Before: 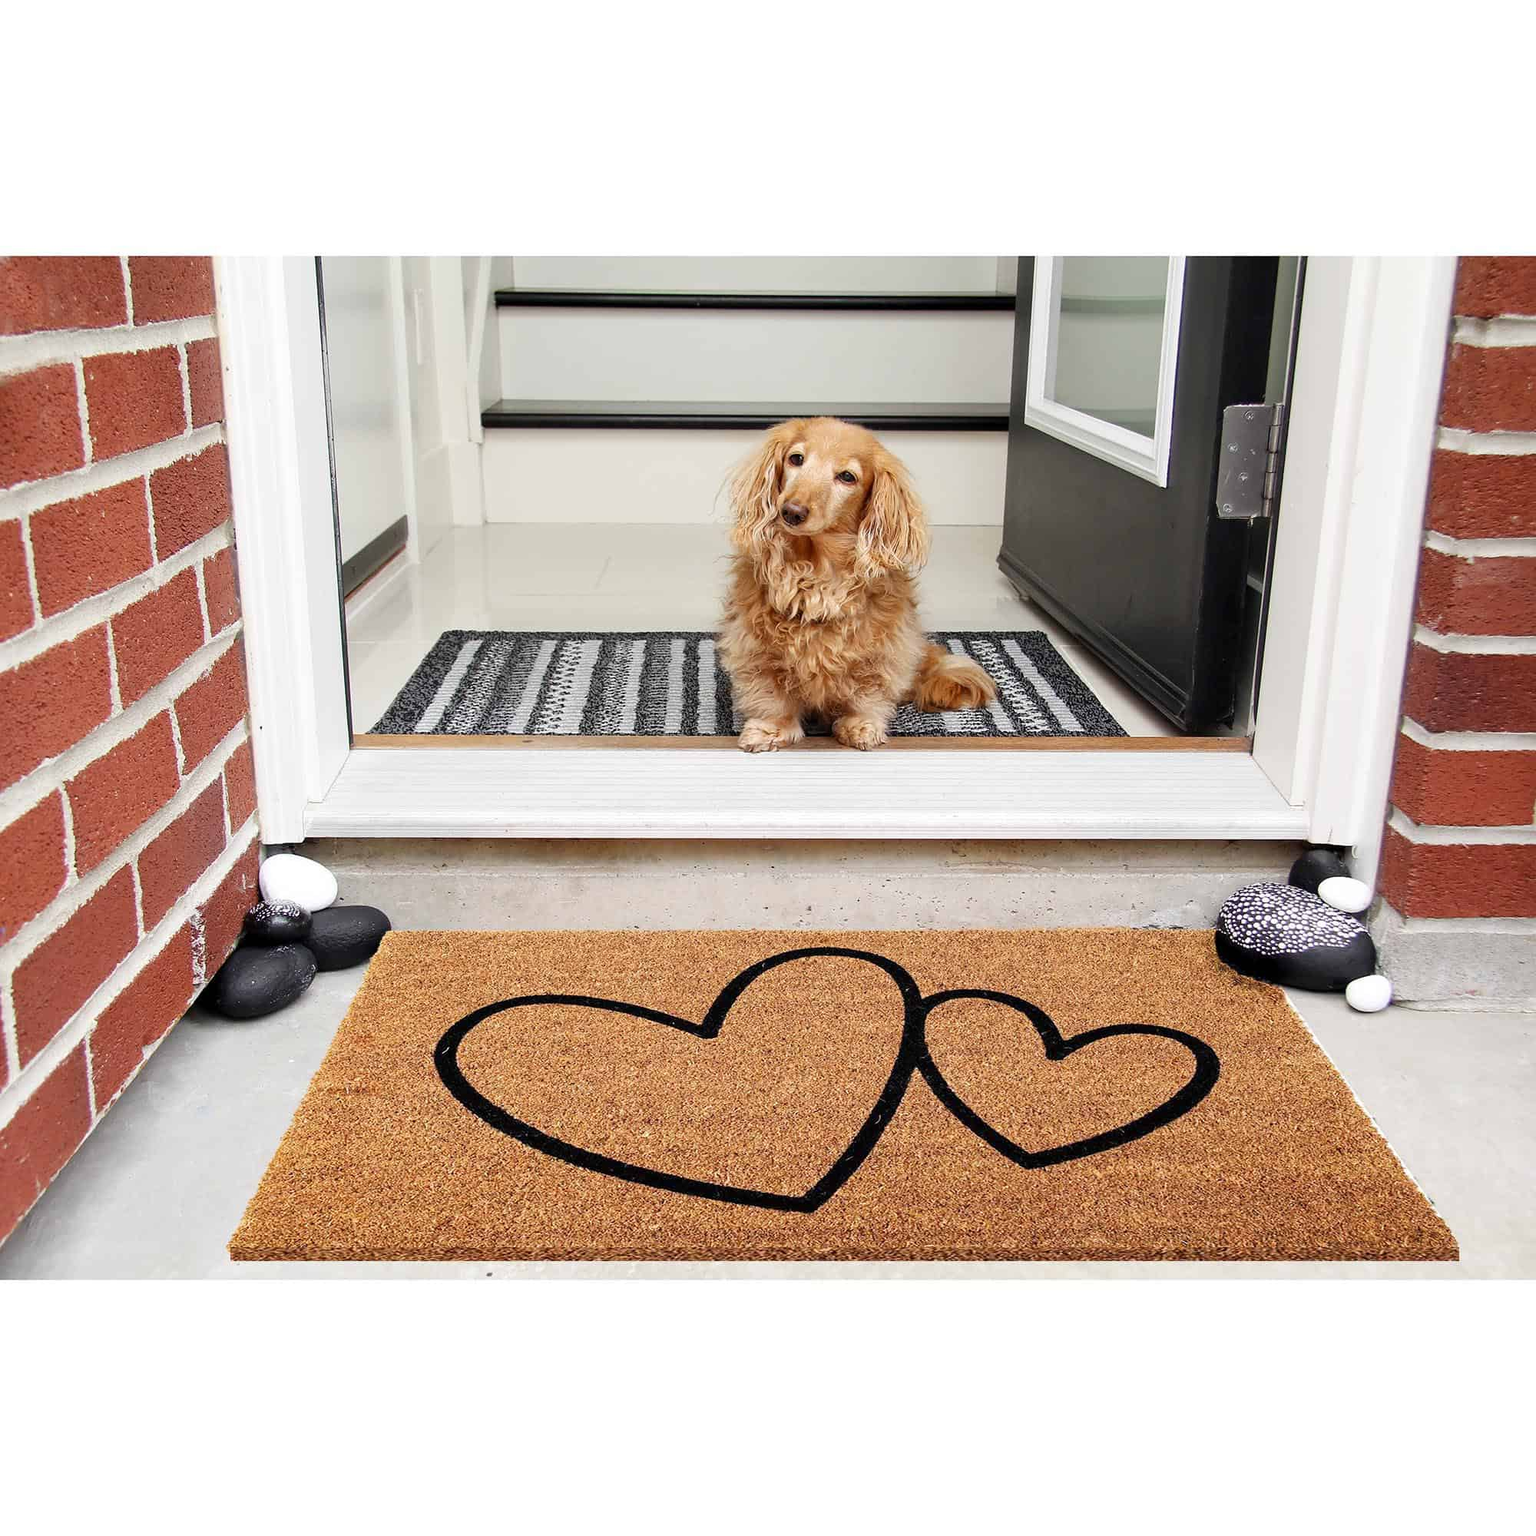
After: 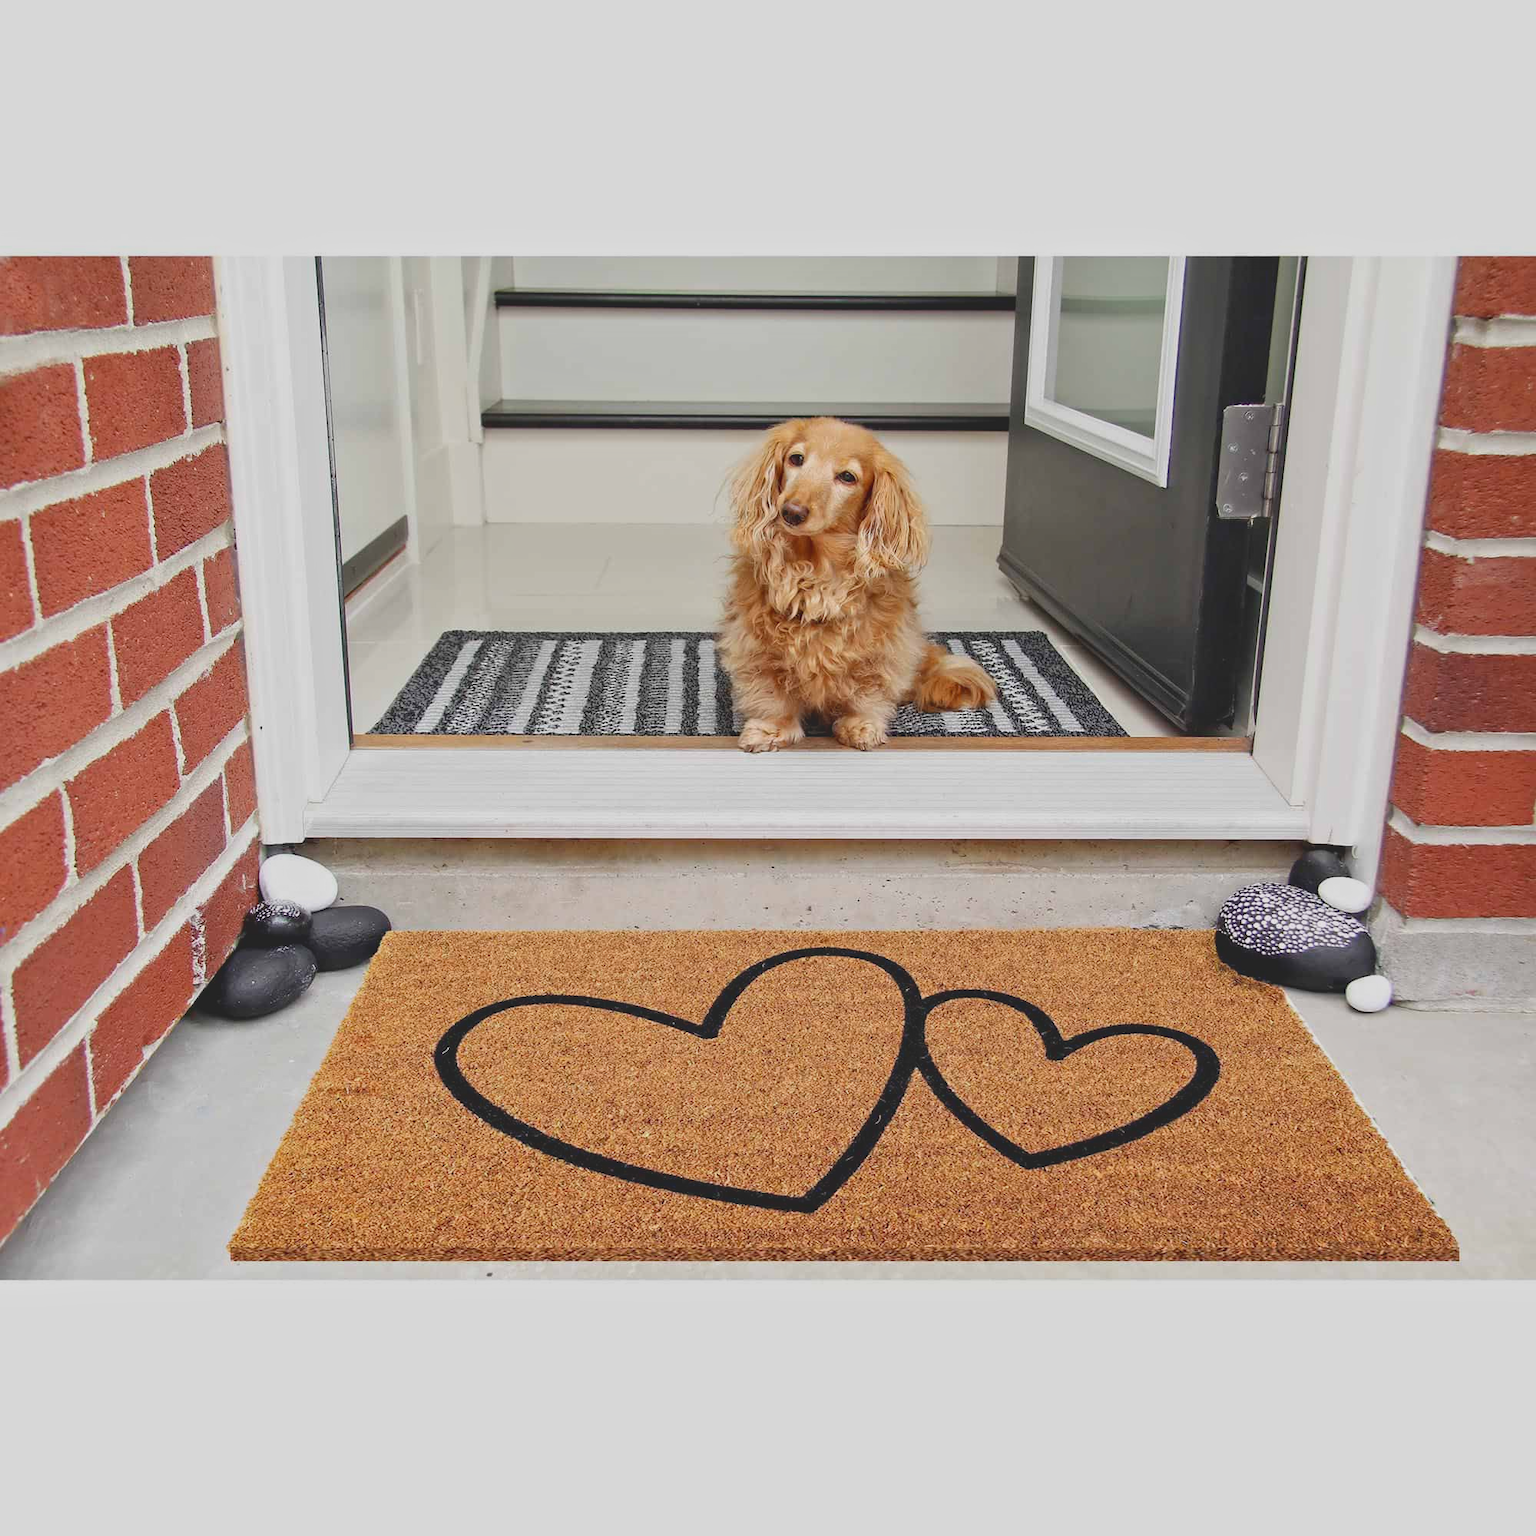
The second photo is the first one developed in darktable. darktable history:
contrast equalizer: y [[0.5, 0.5, 0.544, 0.569, 0.5, 0.5], [0.5 ×6], [0.5 ×6], [0 ×6], [0 ×6]]
contrast brightness saturation: contrast -0.28
